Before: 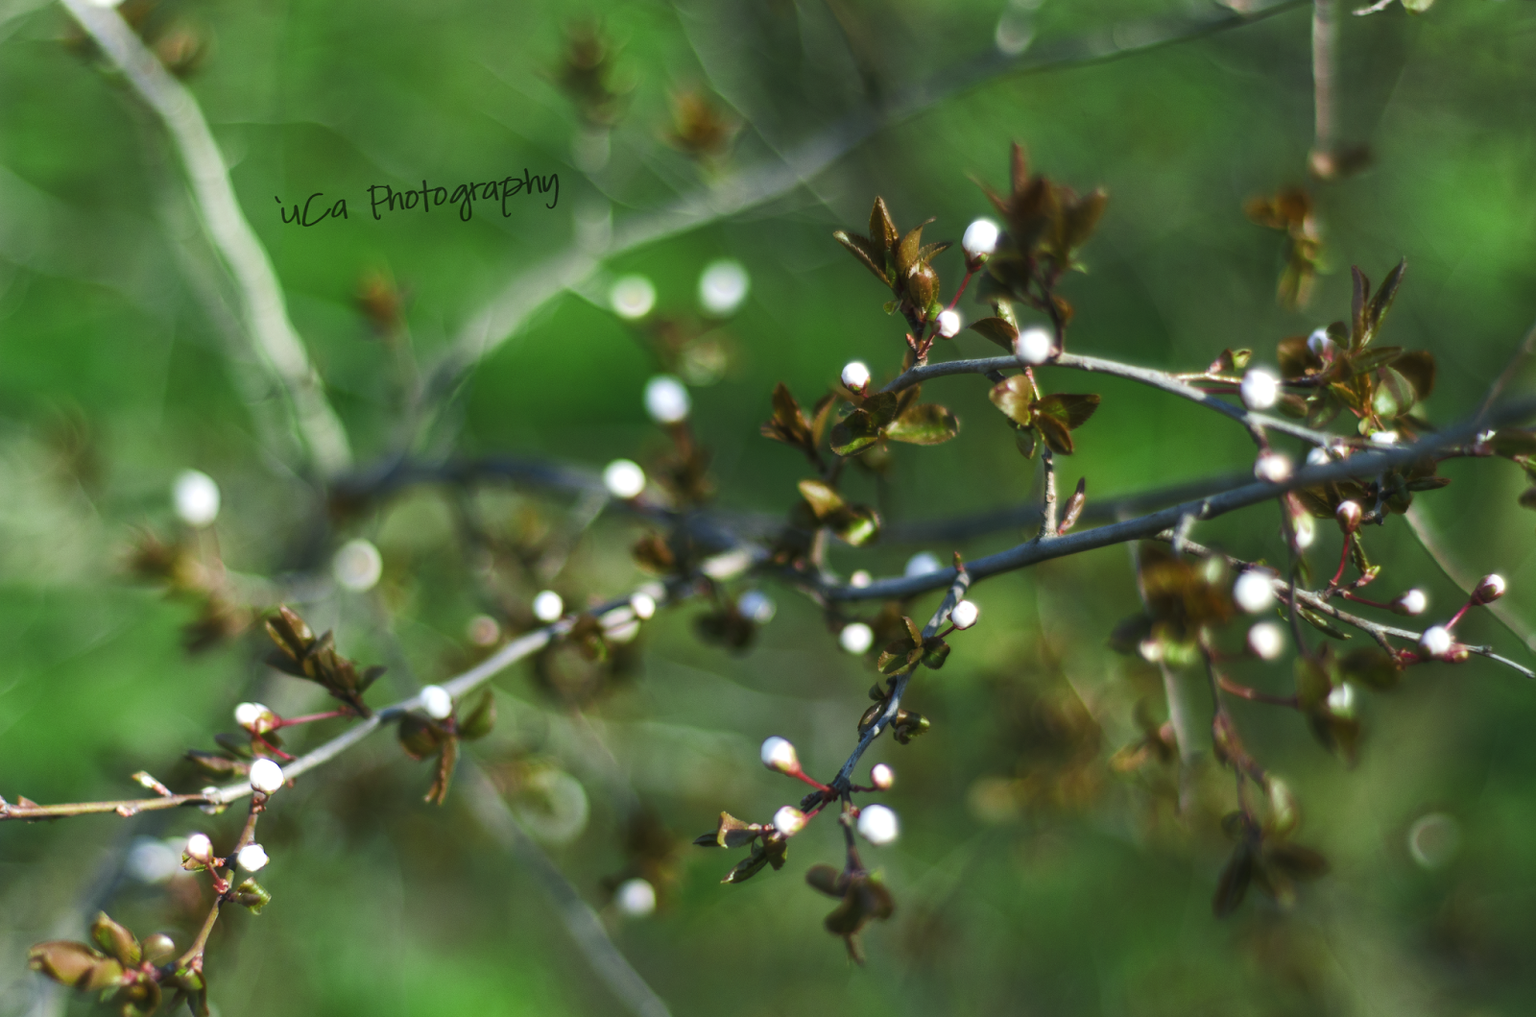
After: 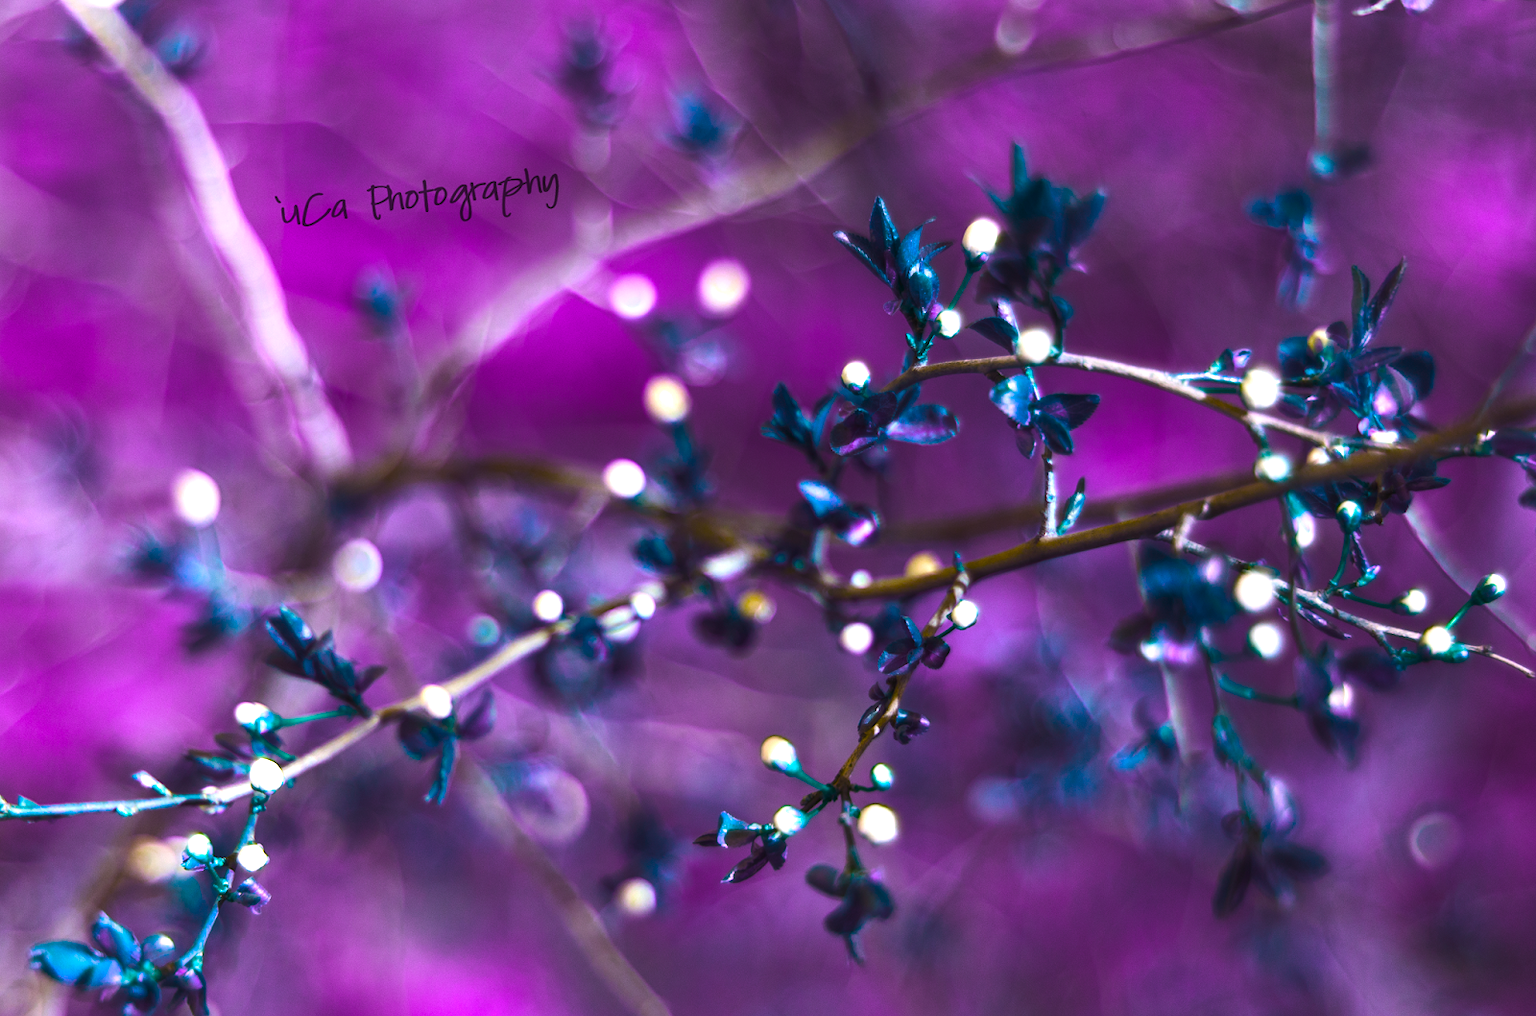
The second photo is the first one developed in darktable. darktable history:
color balance rgb: power › chroma 0.299%, power › hue 24.15°, linear chroma grading › global chroma 9.85%, perceptual saturation grading › global saturation 30.325%, hue shift 179.2°, perceptual brilliance grading › global brilliance 14.818%, perceptual brilliance grading › shadows -35.456%, global vibrance 49.817%, contrast 0.562%
